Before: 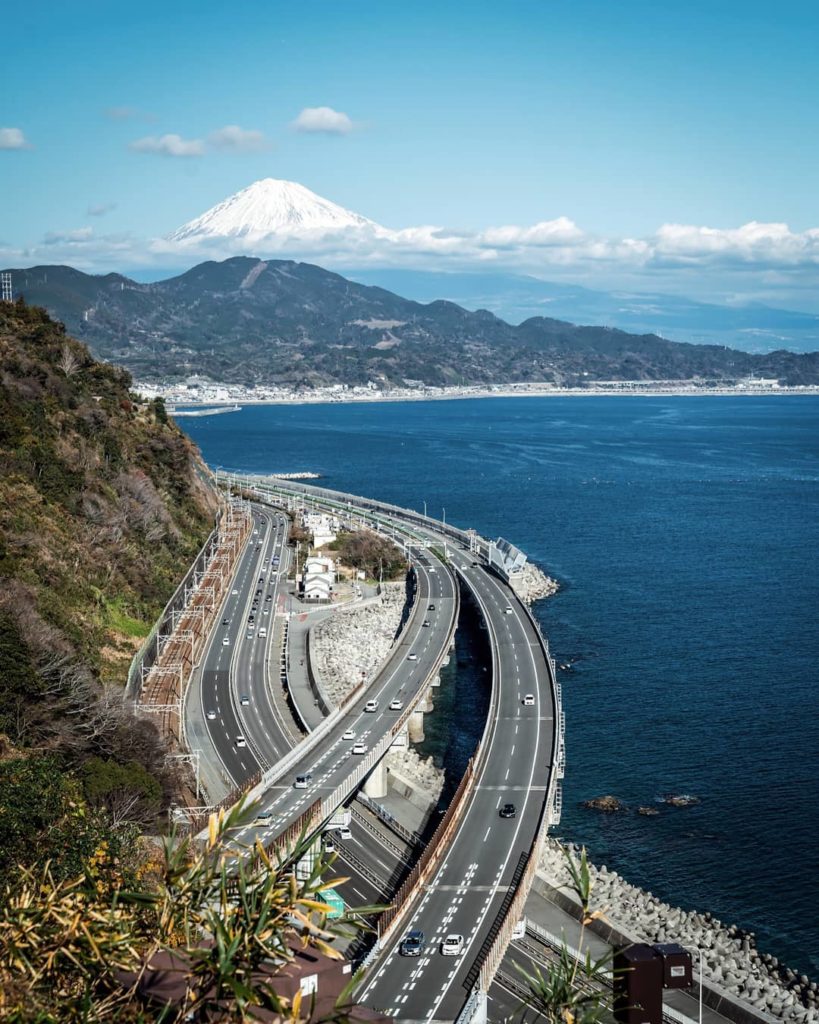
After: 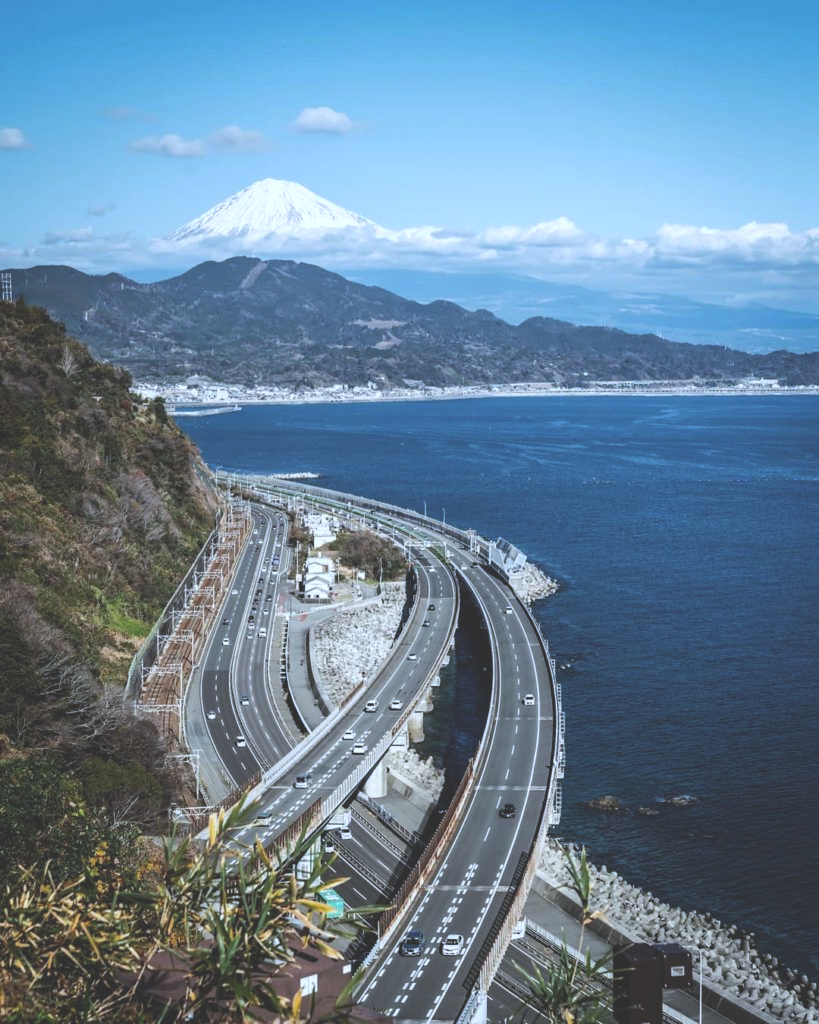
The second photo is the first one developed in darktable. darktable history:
white balance: red 0.931, blue 1.11
exposure: black level correction -0.036, exposure -0.497 EV, compensate highlight preservation false
levels: mode automatic, gray 50.8%
